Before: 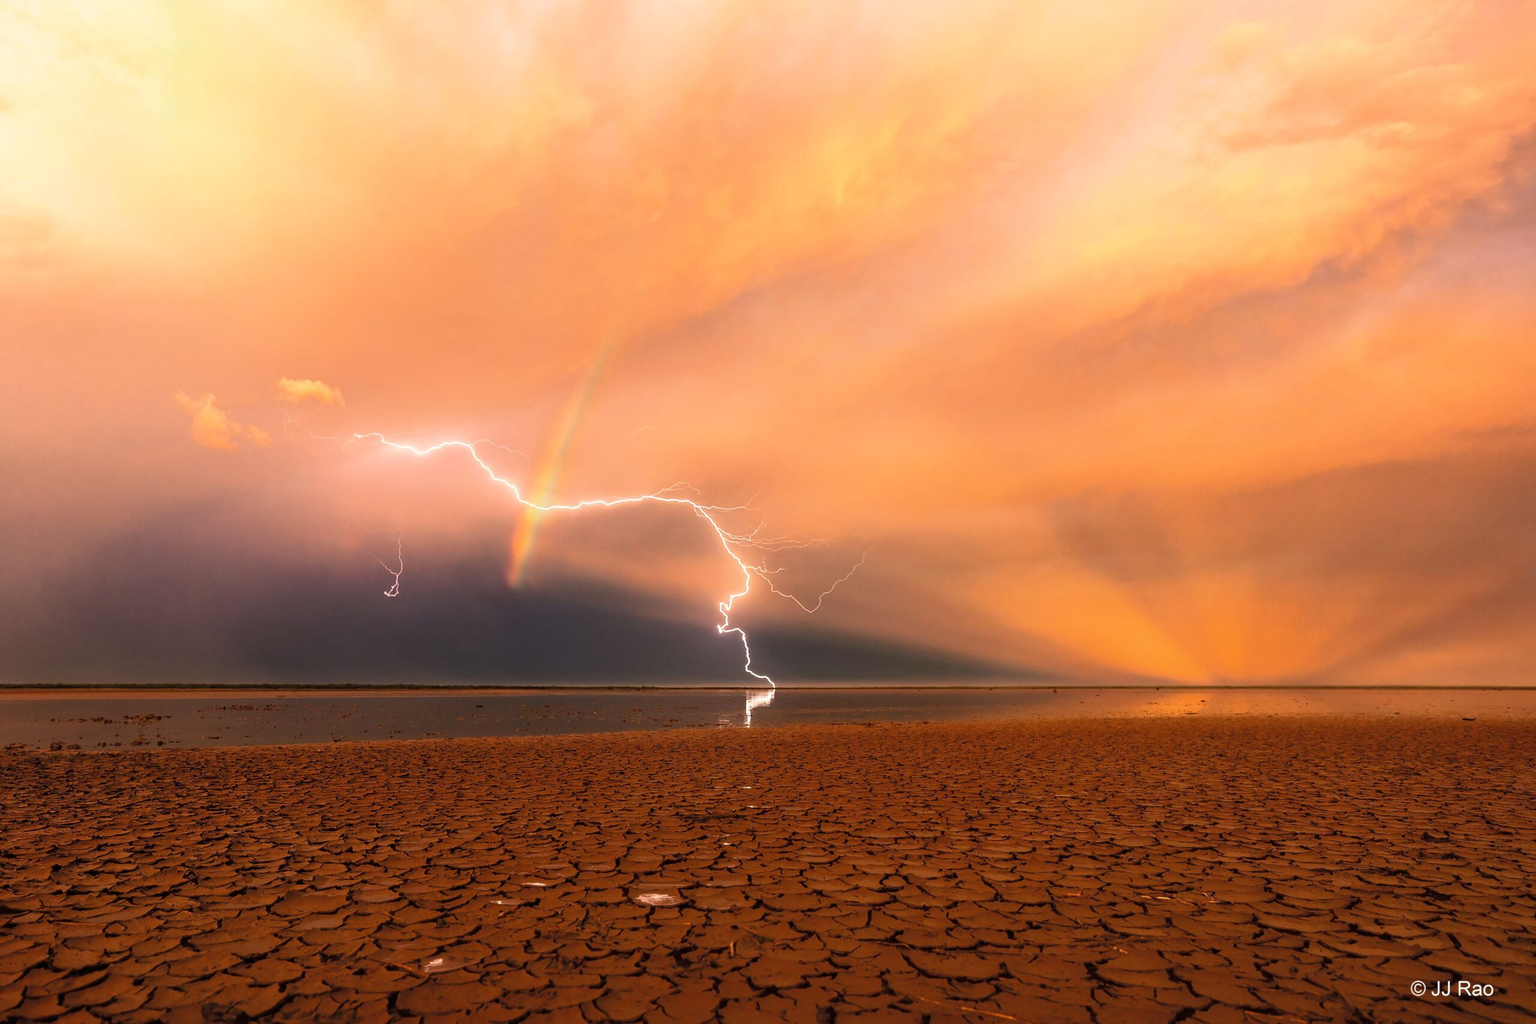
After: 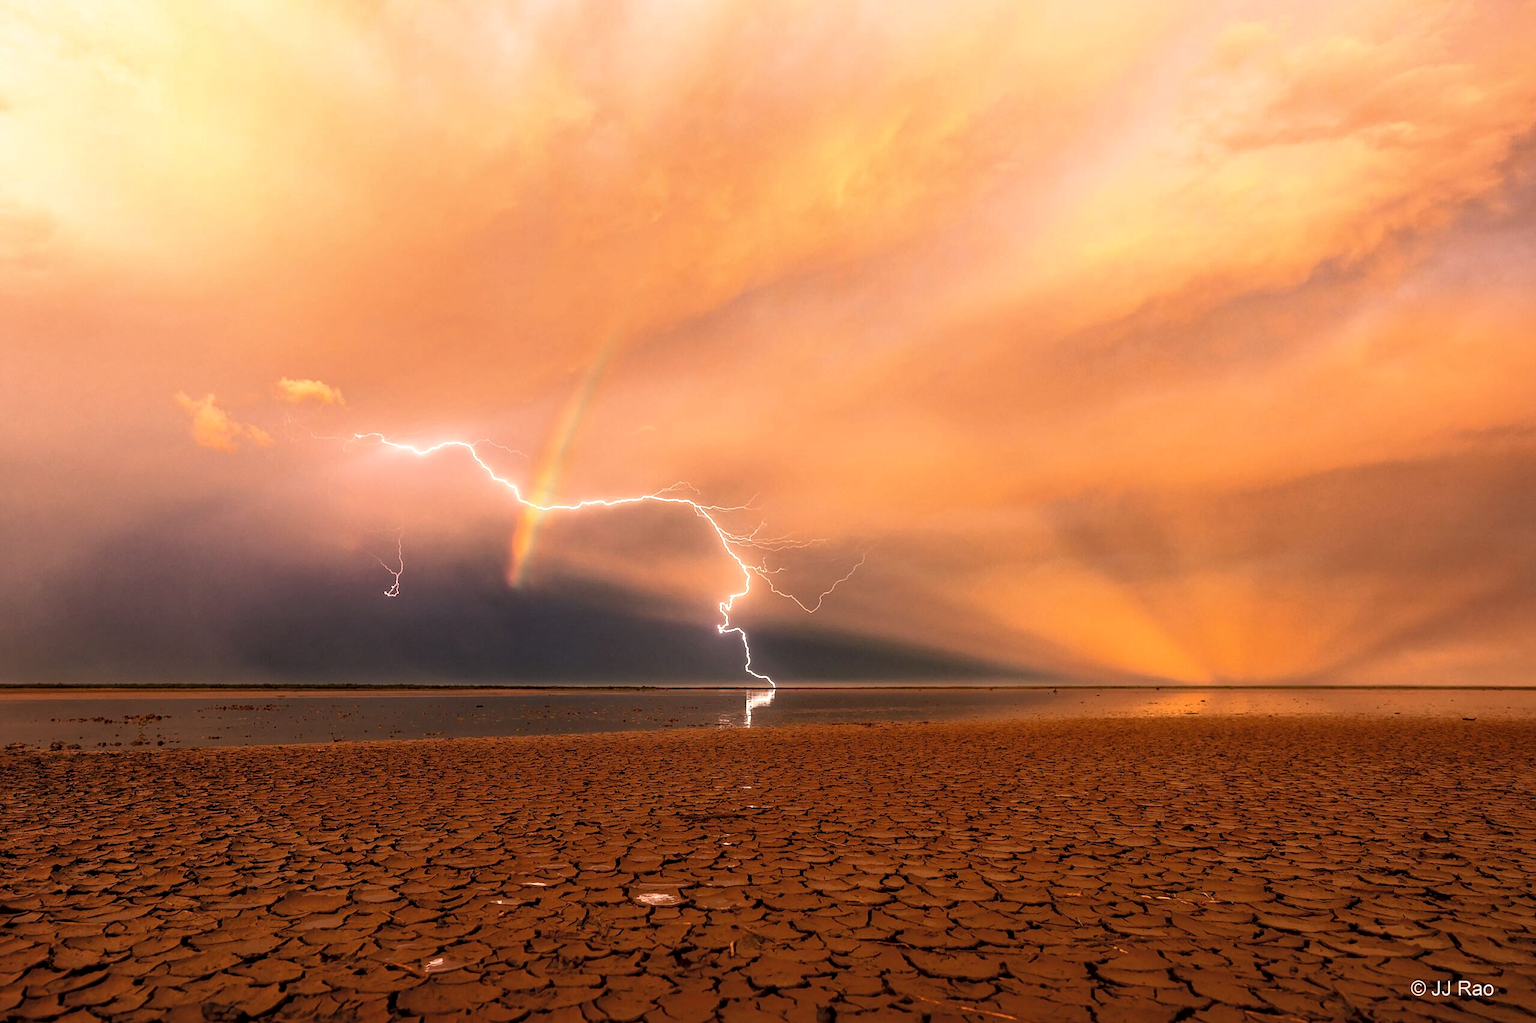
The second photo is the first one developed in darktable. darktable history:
sharpen: radius 1.272, amount 0.305, threshold 0
local contrast: on, module defaults
